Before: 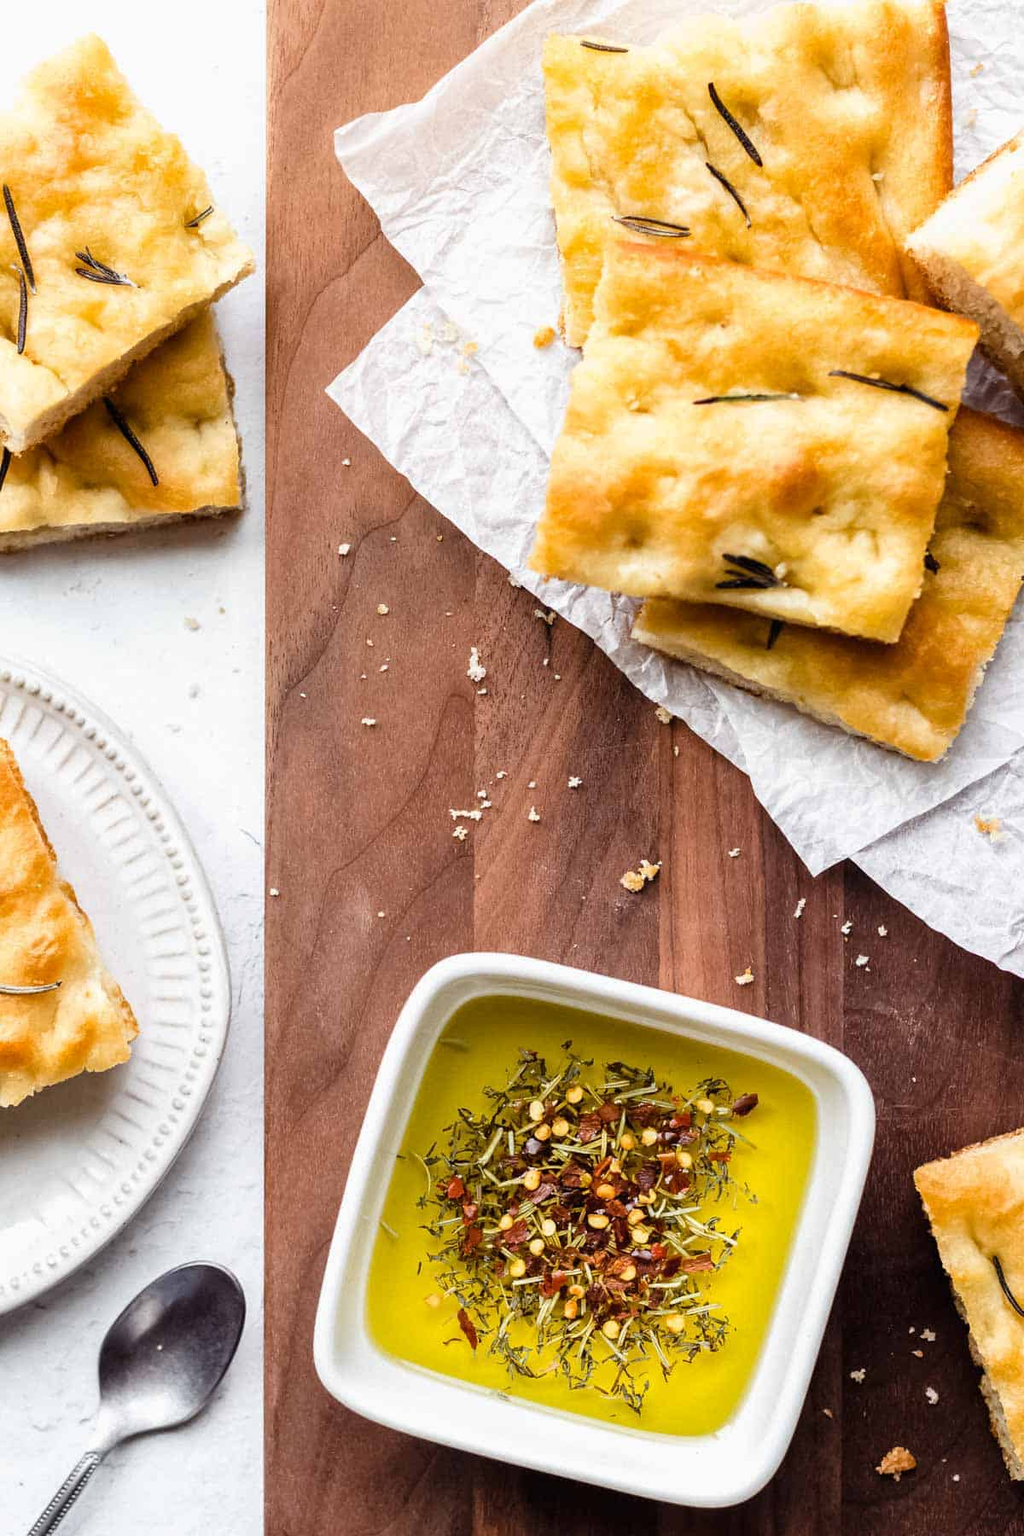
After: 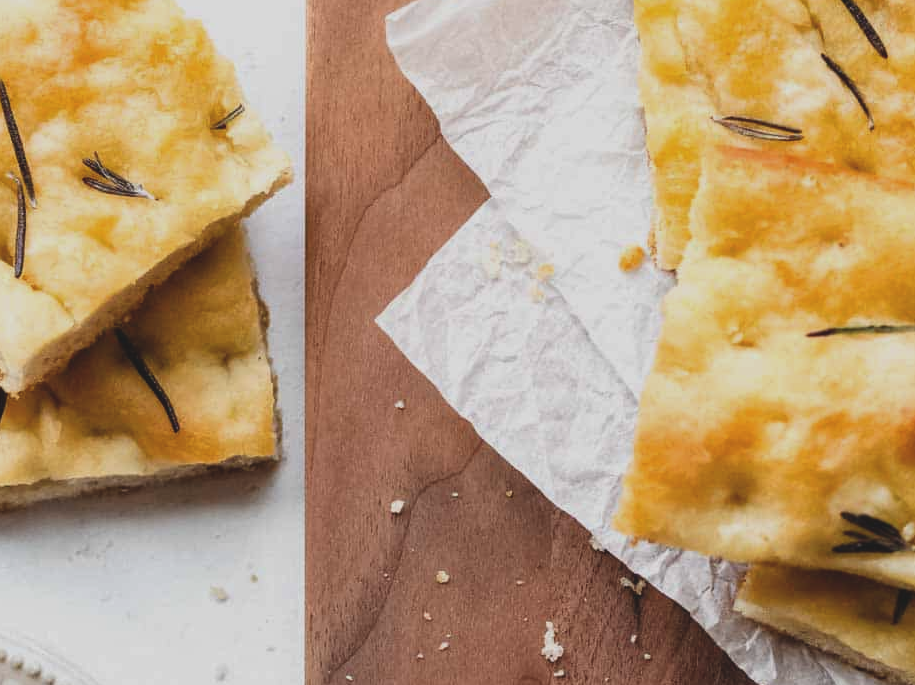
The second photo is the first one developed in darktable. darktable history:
exposure: black level correction -0.015, exposure -0.5 EV, compensate highlight preservation false
crop: left 0.579%, top 7.627%, right 23.167%, bottom 54.275%
